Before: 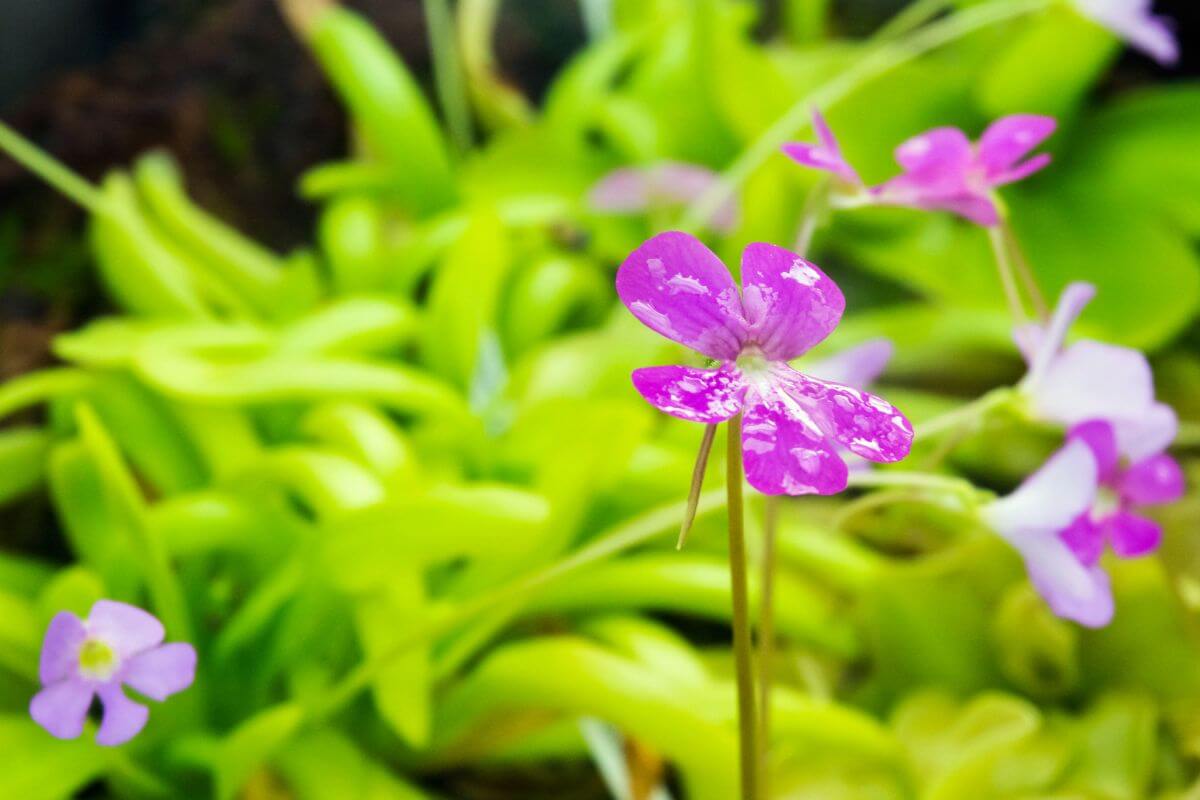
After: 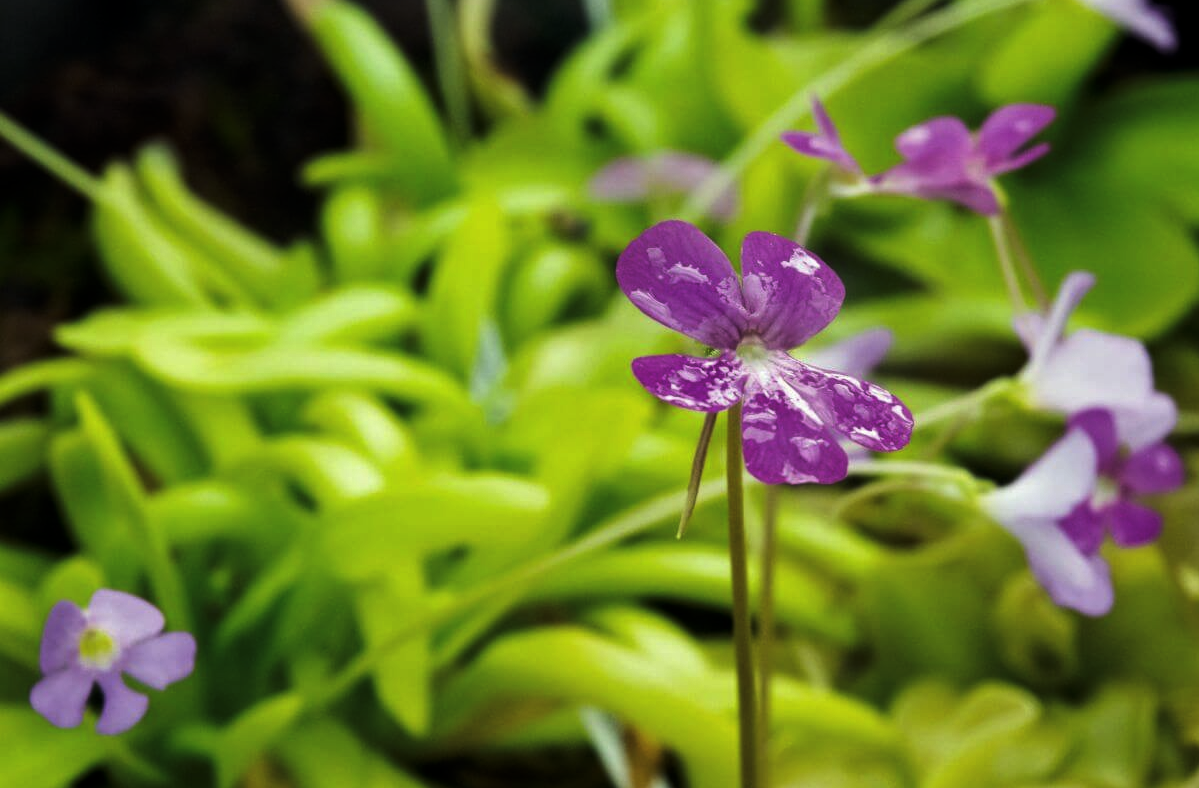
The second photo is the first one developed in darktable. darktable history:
levels: levels [0, 0.618, 1]
crop: top 1.46%, right 0.069%
